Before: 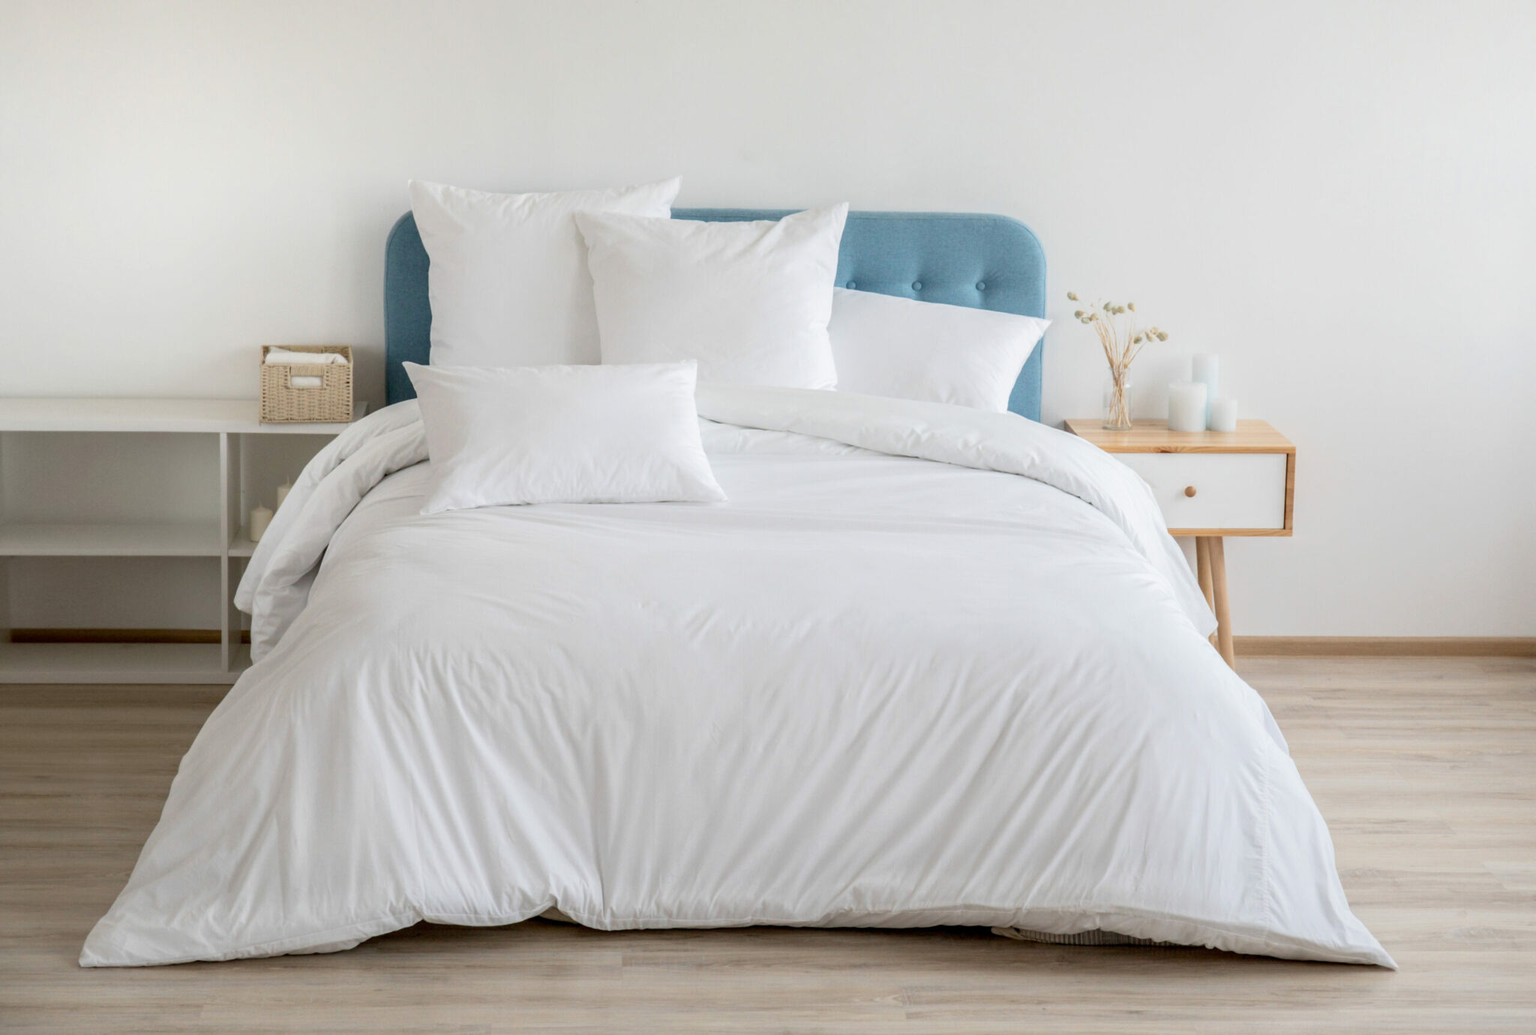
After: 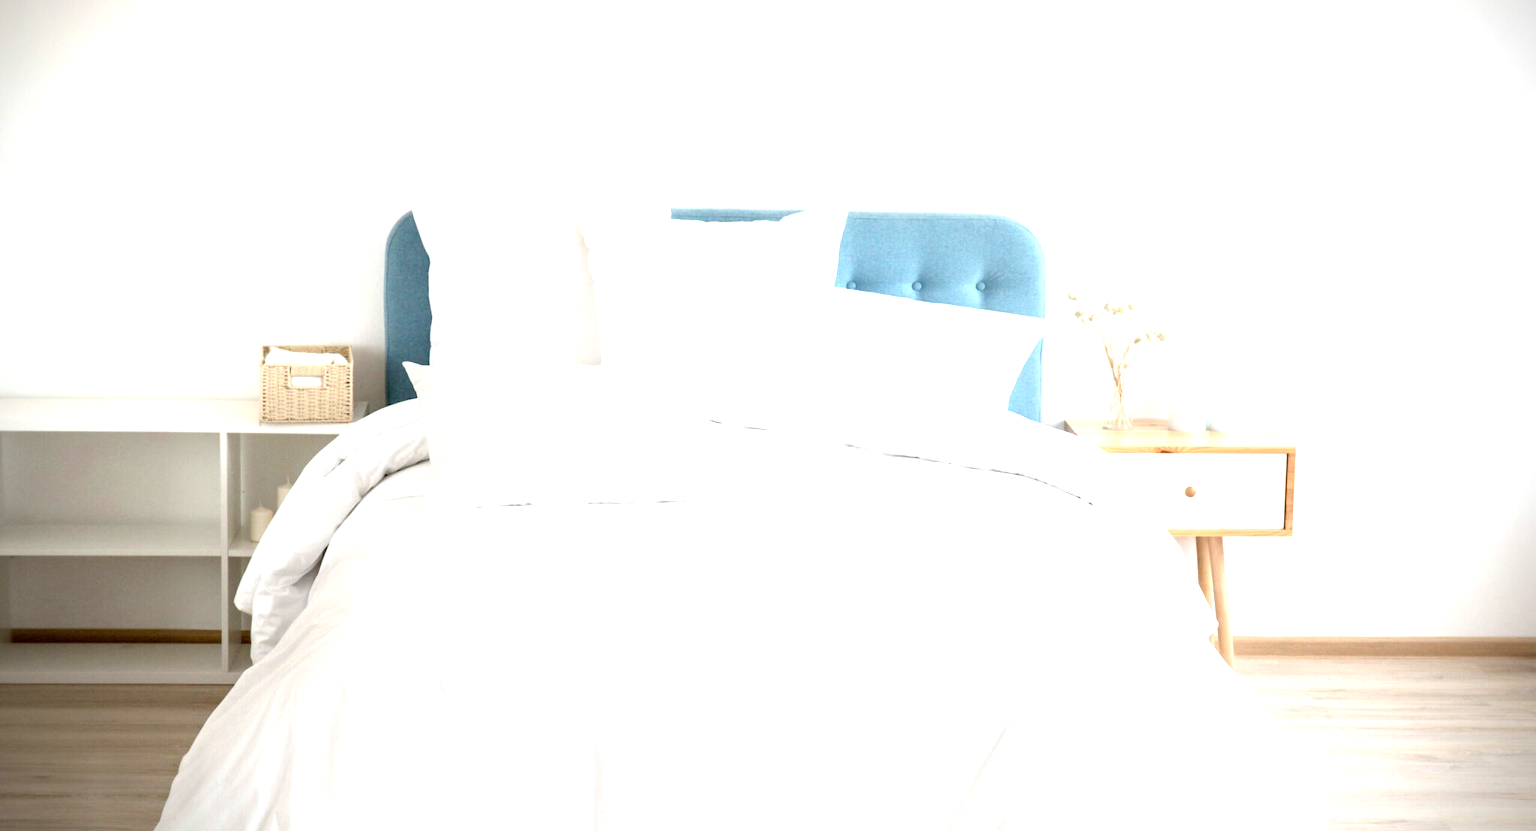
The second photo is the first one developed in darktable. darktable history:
crop: bottom 19.613%
exposure: exposure 1.235 EV, compensate highlight preservation false
vignetting: fall-off start 75.47%, brightness -0.602, saturation 0.001, width/height ratio 1.077, dithering 8-bit output
